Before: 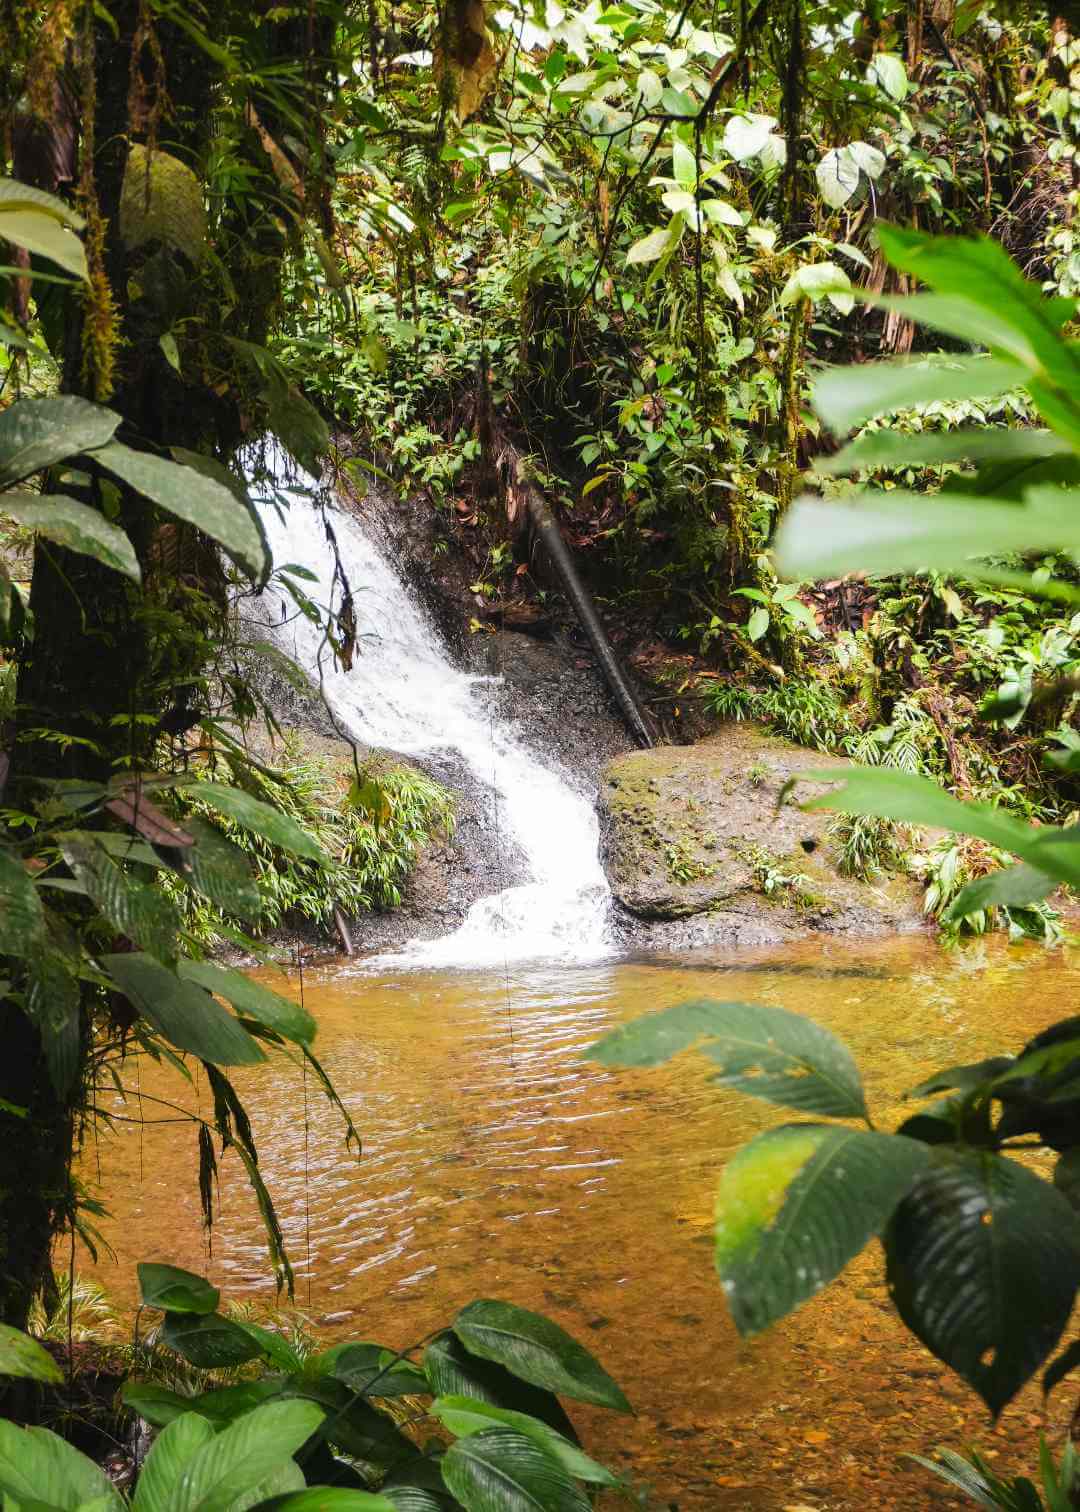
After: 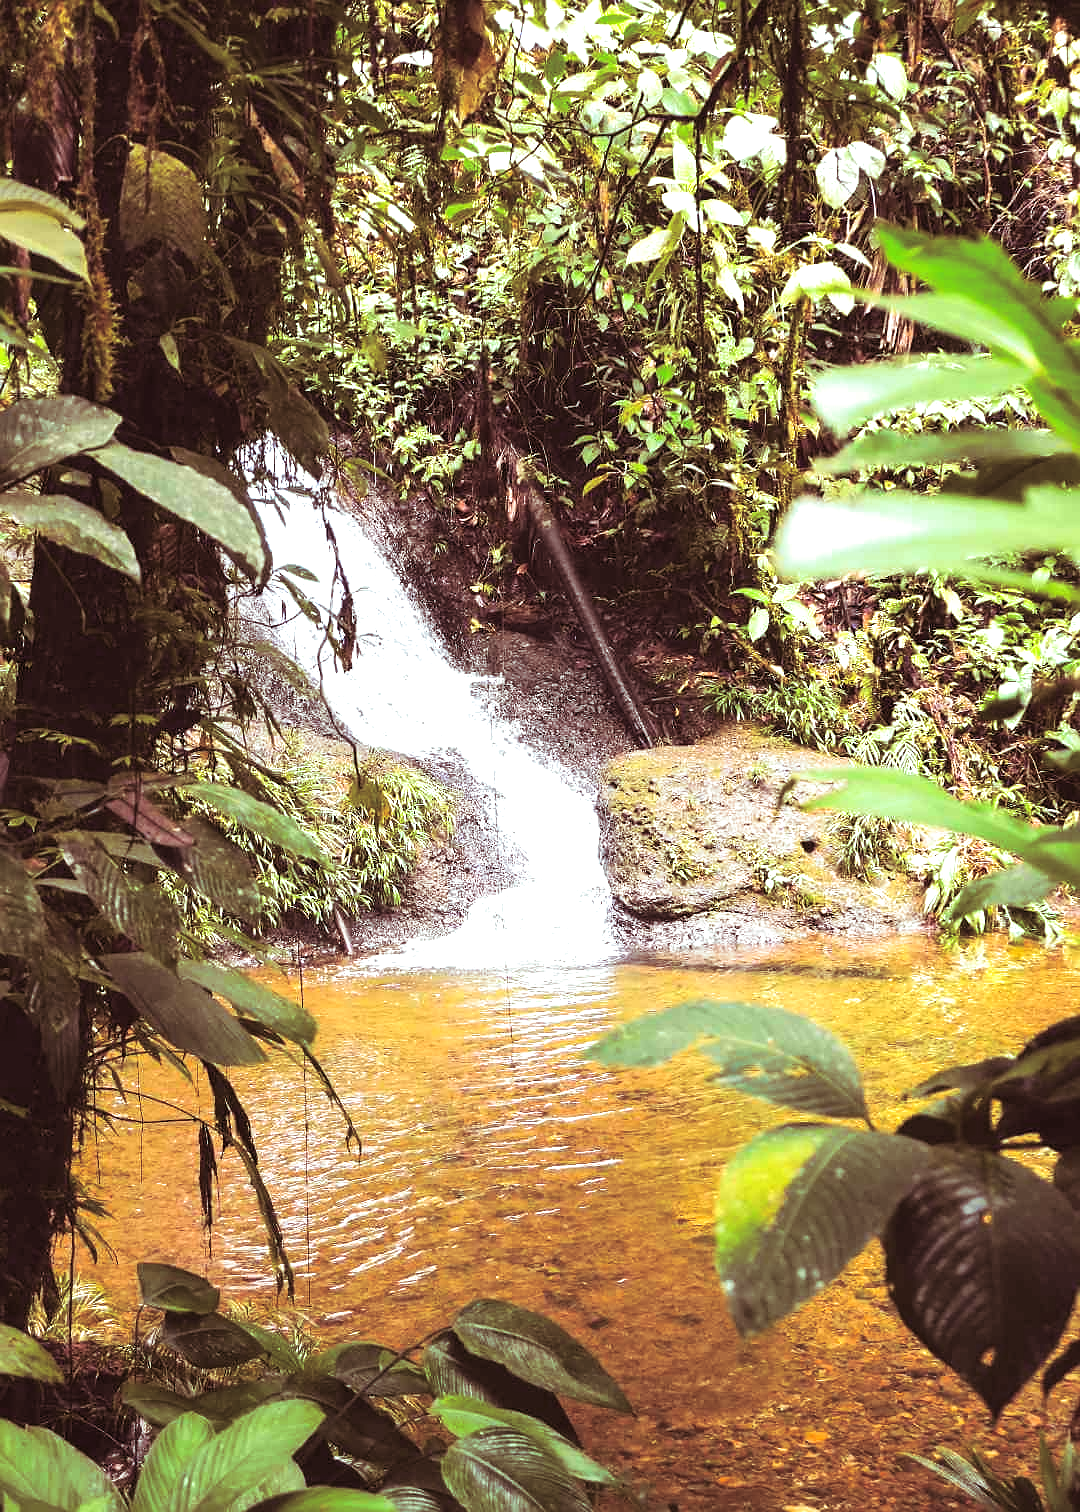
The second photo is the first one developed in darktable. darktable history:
exposure: black level correction -0.002, exposure 0.708 EV, compensate exposure bias true, compensate highlight preservation false
split-toning: highlights › hue 180°
sharpen: radius 0.969, amount 0.604
